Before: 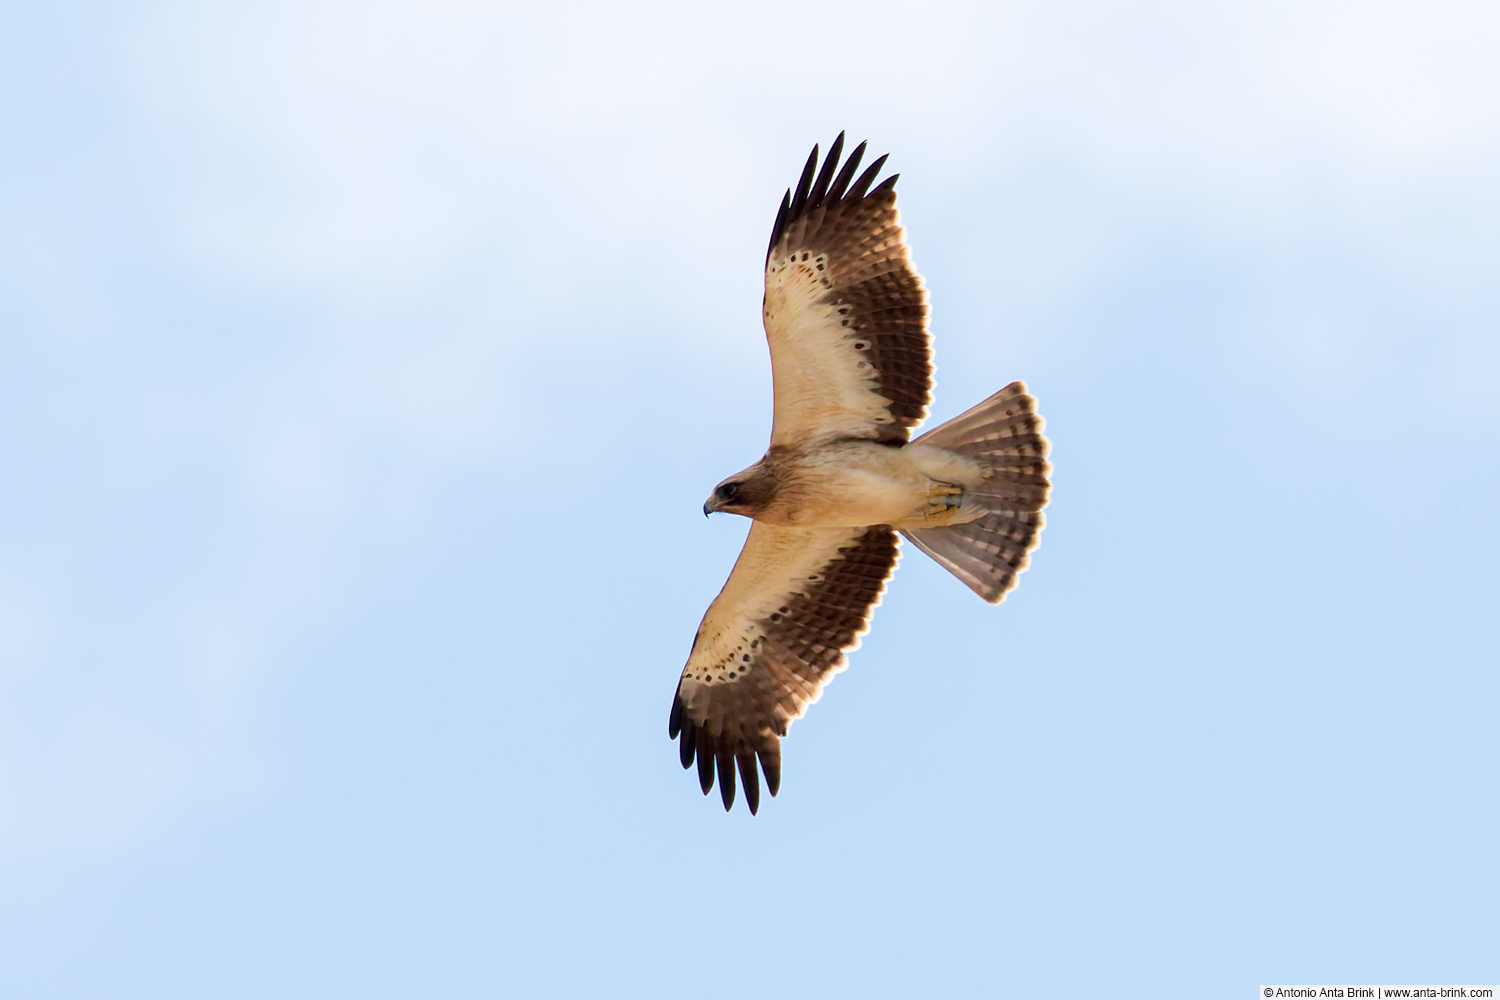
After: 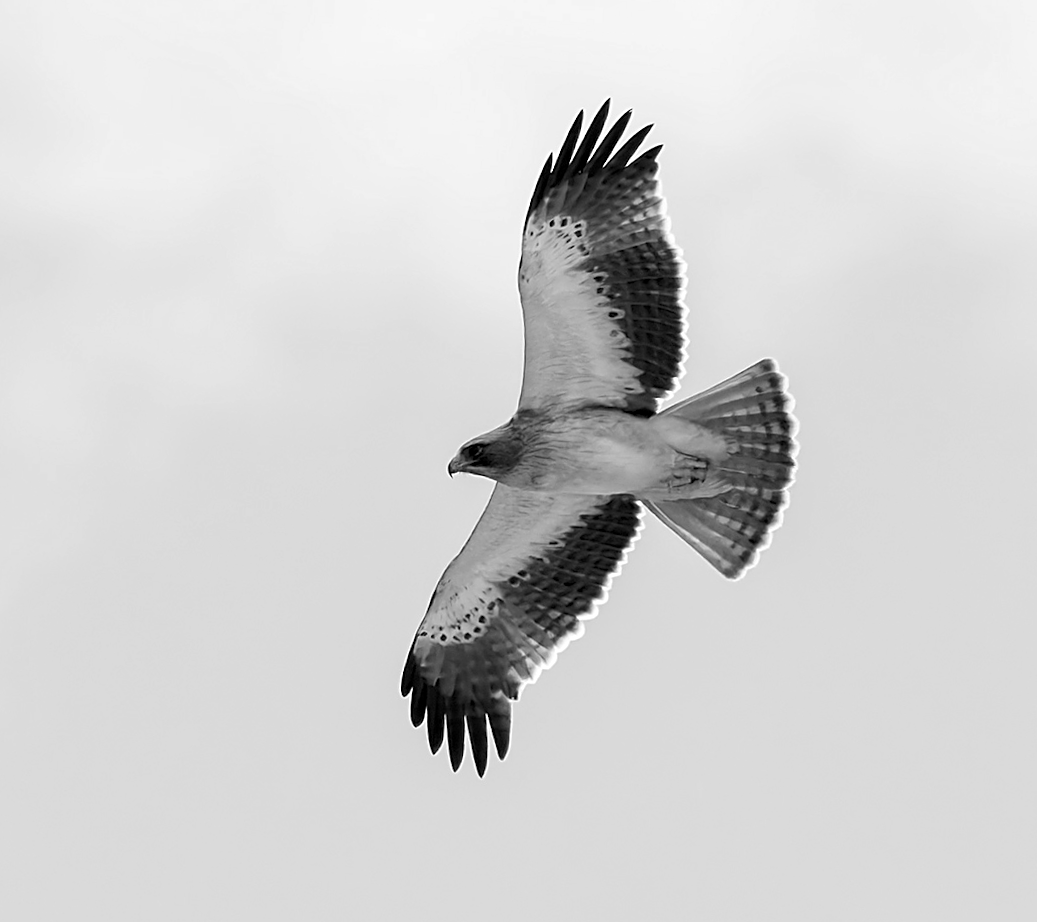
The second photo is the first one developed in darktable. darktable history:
local contrast: highlights 100%, shadows 100%, detail 120%, midtone range 0.2
monochrome: on, module defaults
sharpen: on, module defaults
crop and rotate: angle -3.27°, left 14.277%, top 0.028%, right 10.766%, bottom 0.028%
